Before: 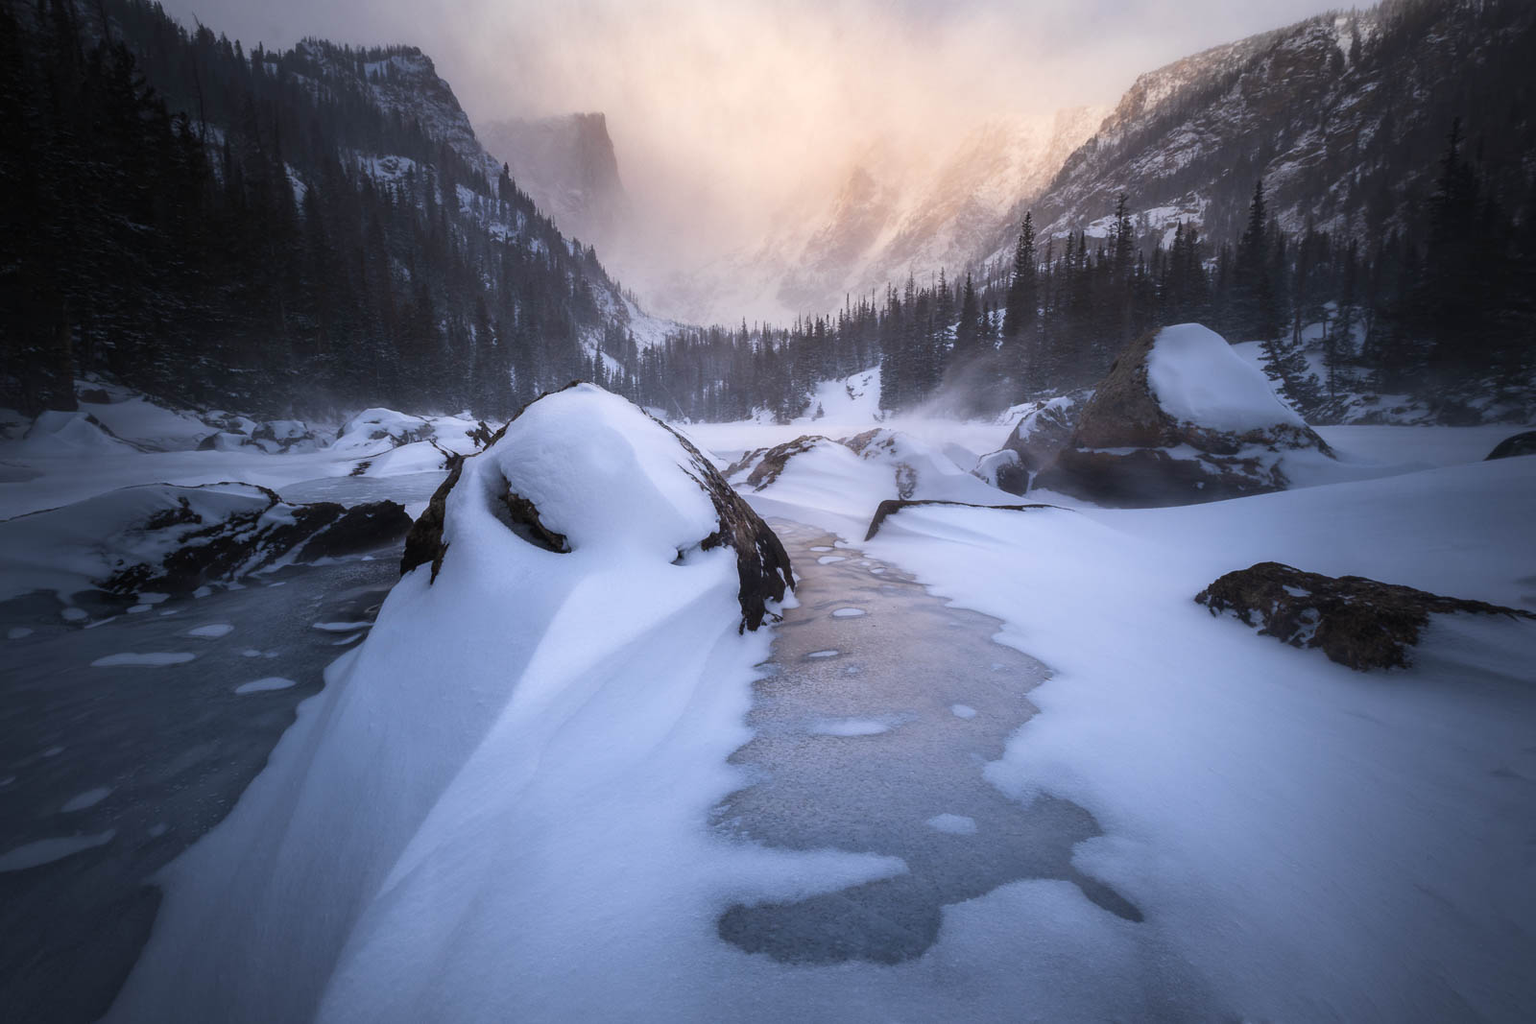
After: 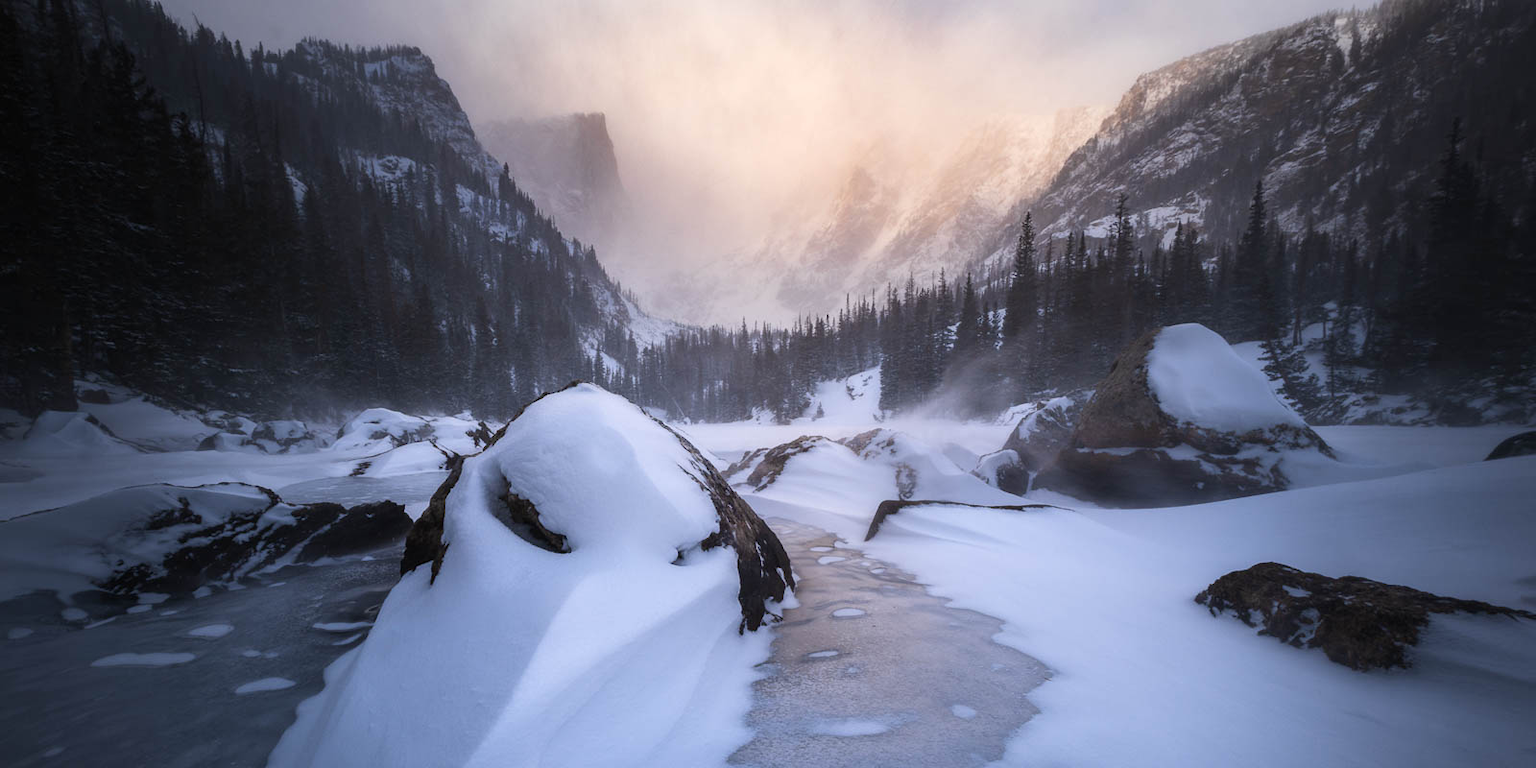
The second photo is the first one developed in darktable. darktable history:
crop: bottom 24.992%
